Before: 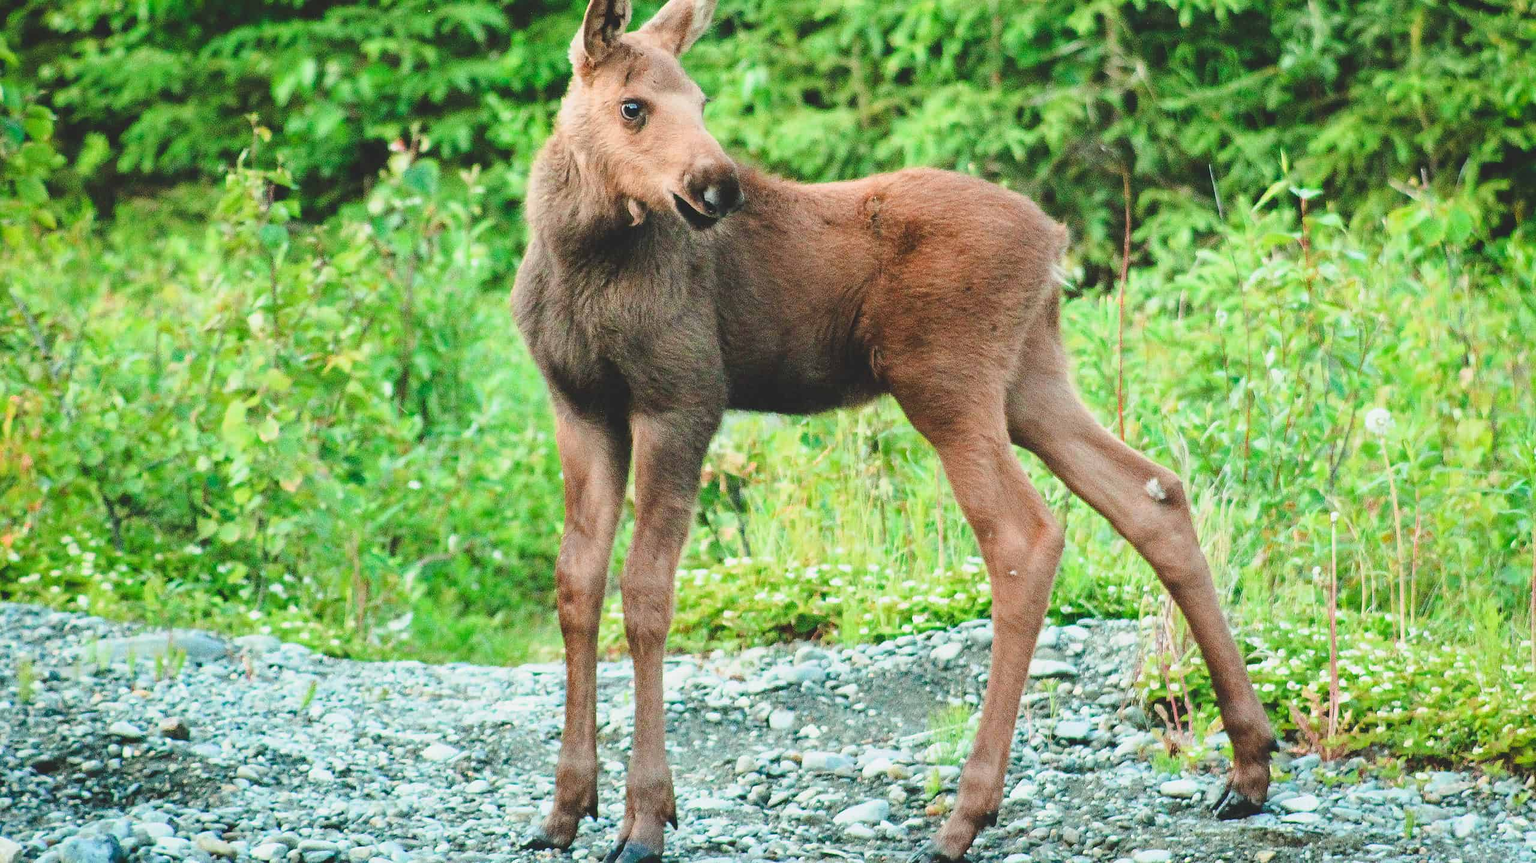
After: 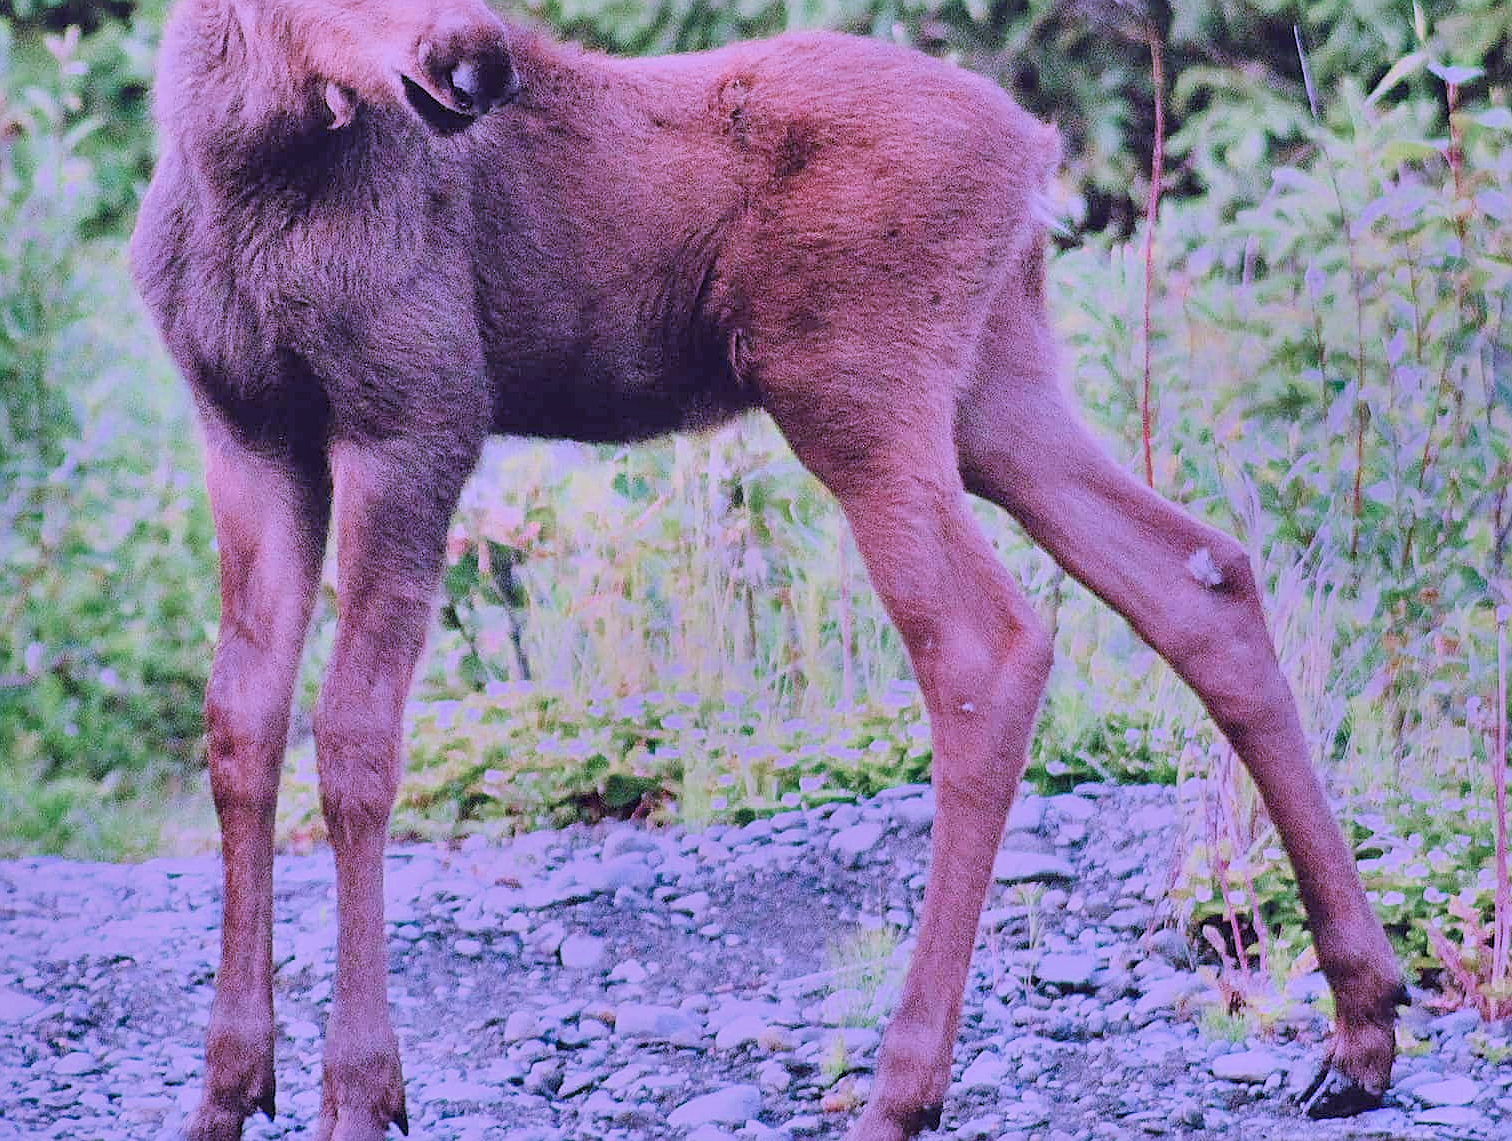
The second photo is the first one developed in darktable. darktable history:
local contrast: highlights 107%, shadows 100%, detail 119%, midtone range 0.2
crop and rotate: left 28.164%, top 17.236%, right 12.761%, bottom 3.463%
color calibration: illuminant custom, x 0.38, y 0.48, temperature 4465.35 K
shadows and highlights: radius 107.66, shadows 41.13, highlights -72.39, low approximation 0.01, soften with gaussian
tone equalizer: smoothing diameter 24.89%, edges refinement/feathering 8.49, preserve details guided filter
filmic rgb: black relative exposure -7.65 EV, white relative exposure 4.56 EV, hardness 3.61
sharpen: on, module defaults
